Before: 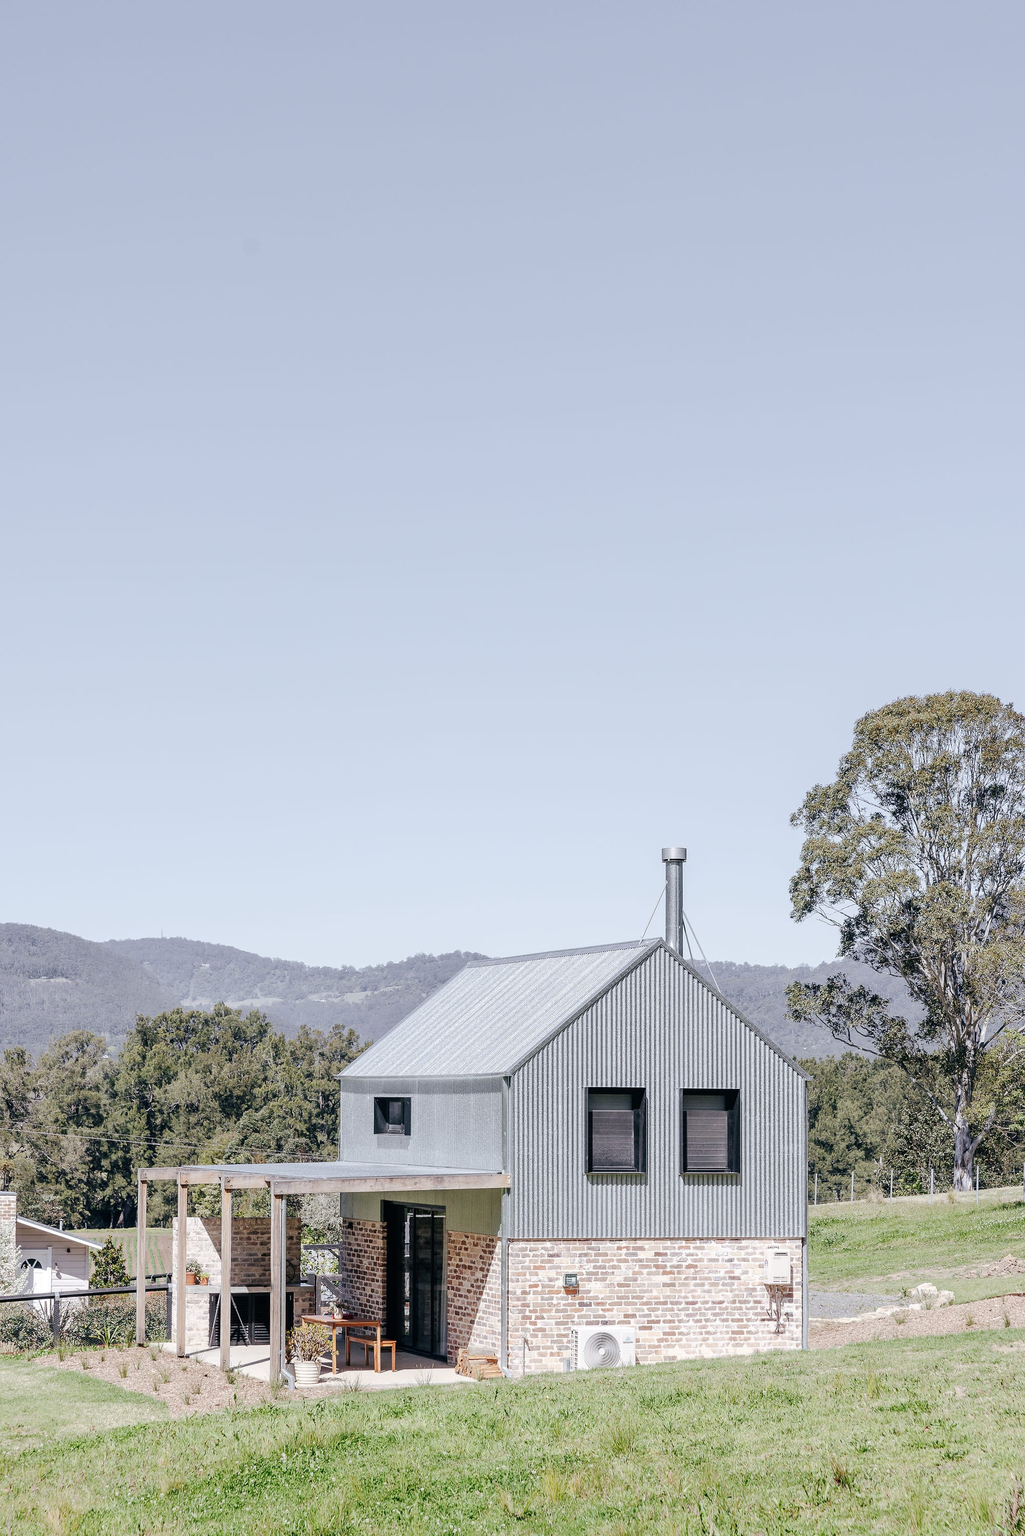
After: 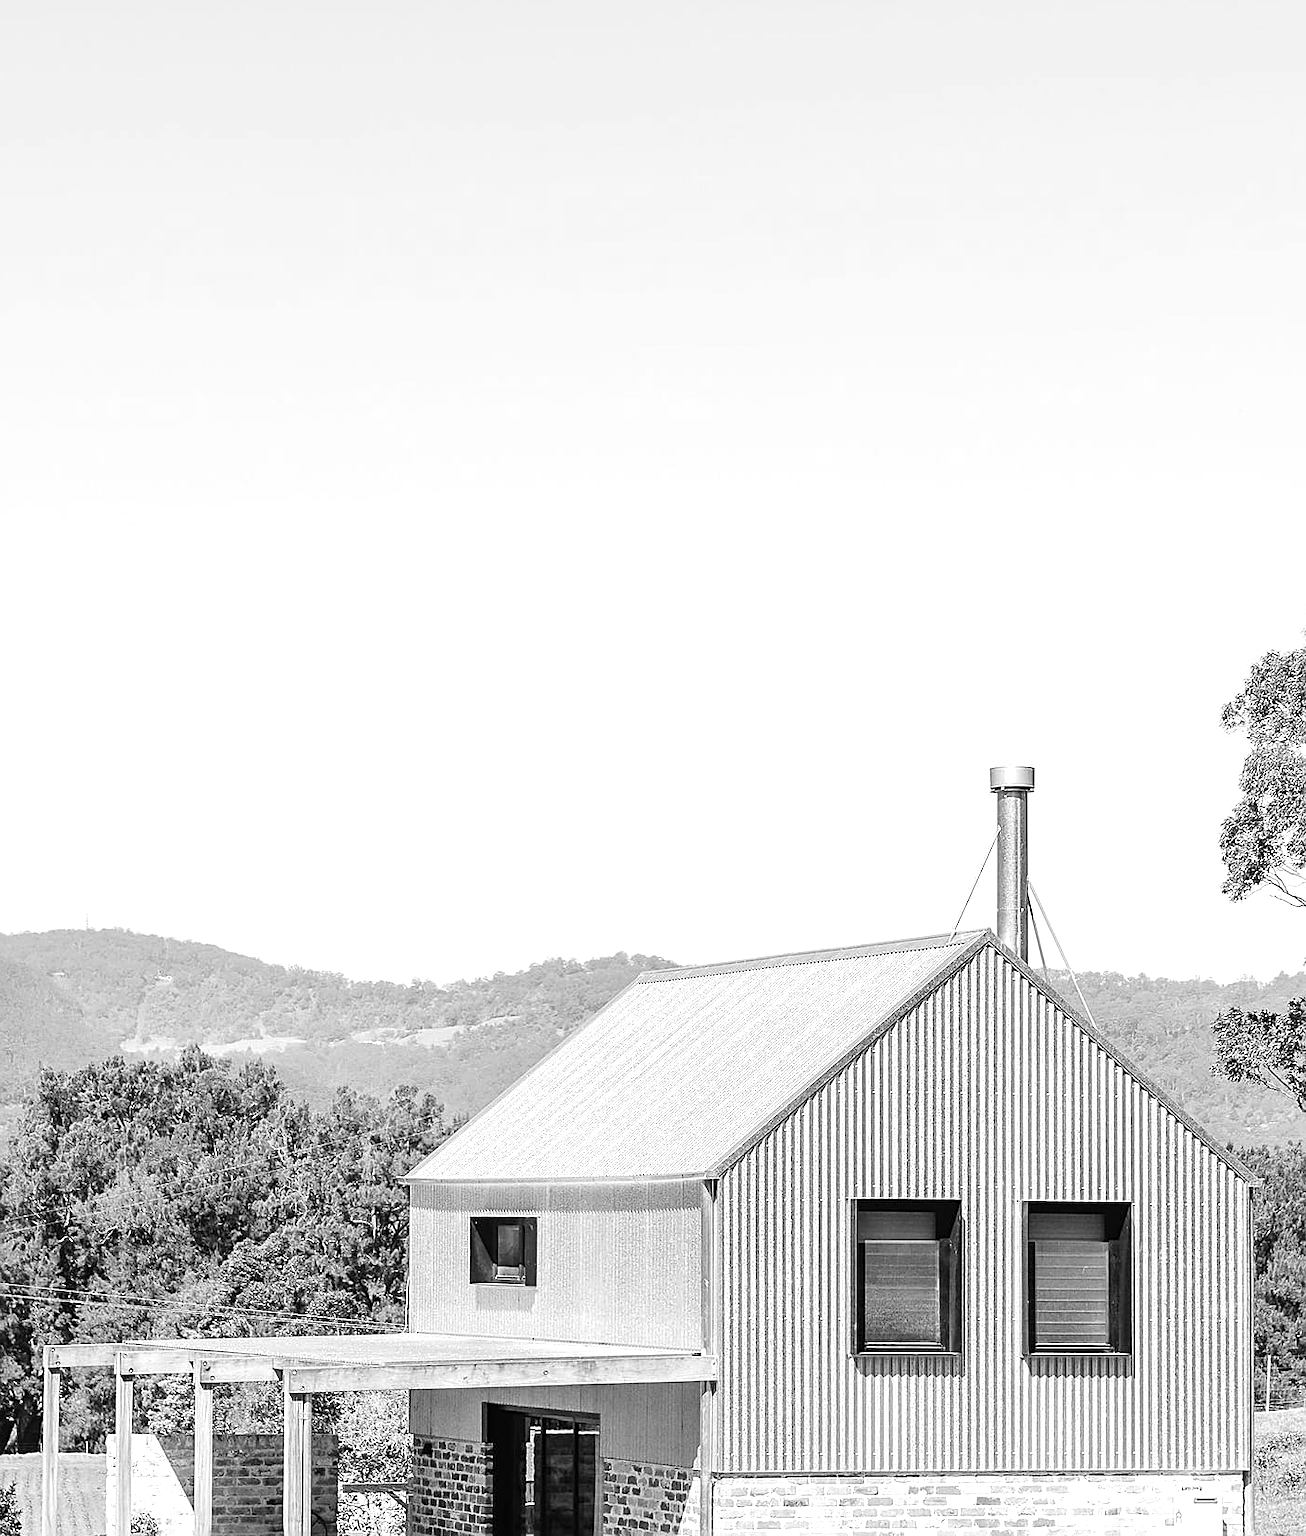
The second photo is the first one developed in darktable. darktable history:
sharpen: on, module defaults
exposure: black level correction 0, exposure 0.7 EV, compensate exposure bias true, compensate highlight preservation false
crop: left 11.123%, top 27.61%, right 18.3%, bottom 17.034%
monochrome: a 32, b 64, size 2.3
